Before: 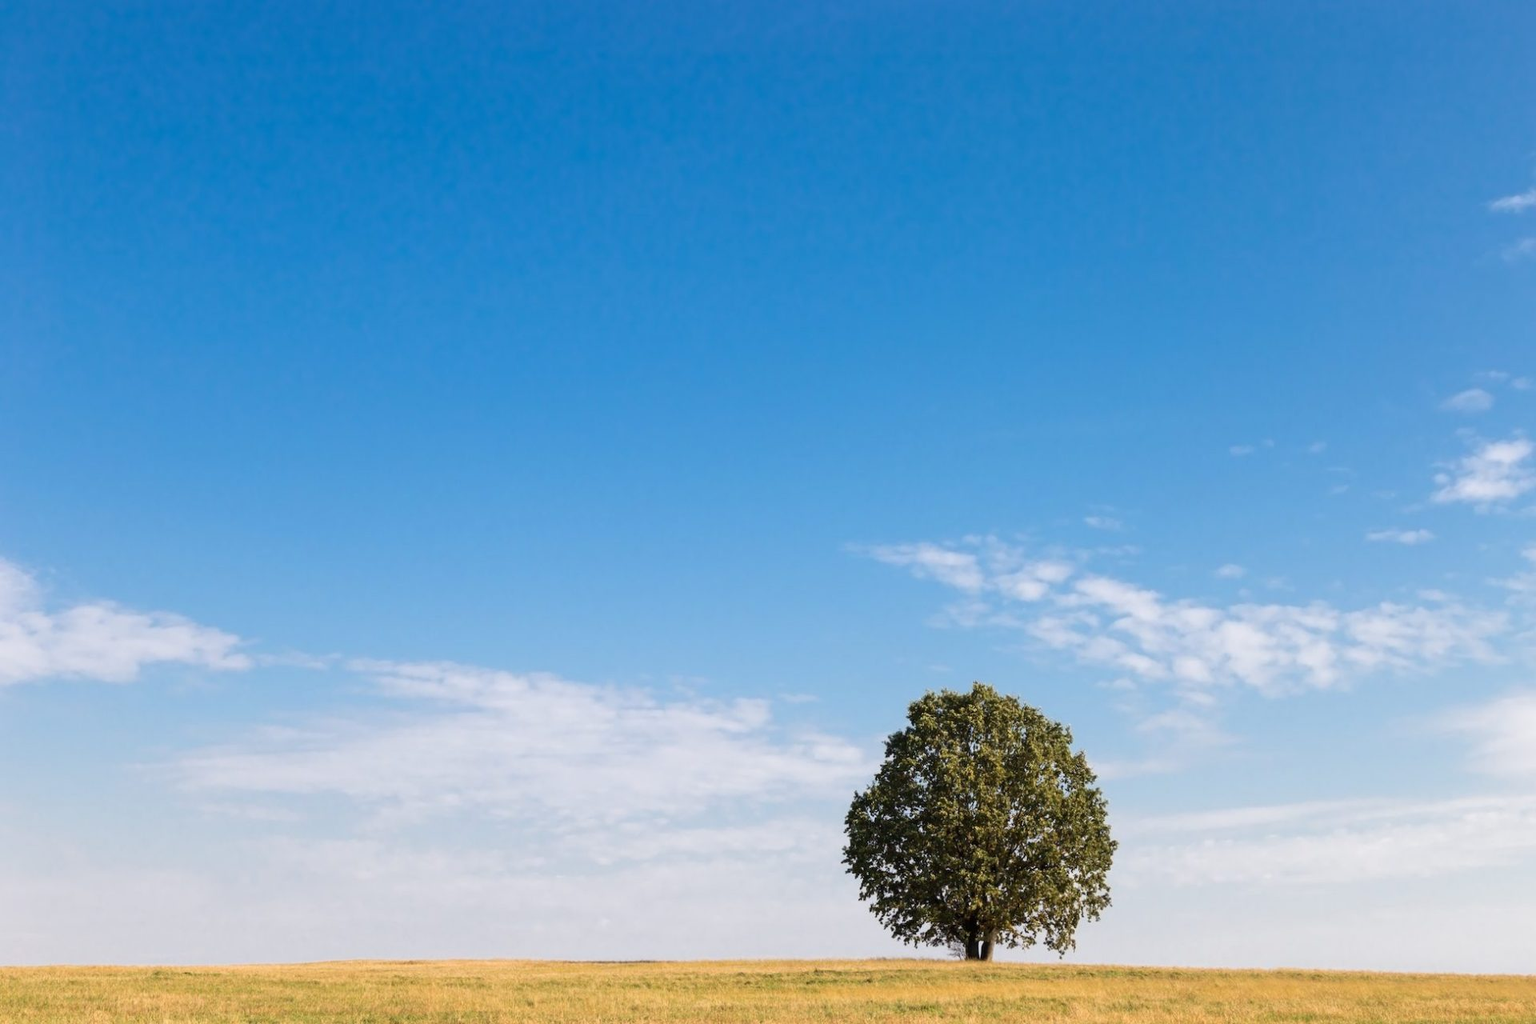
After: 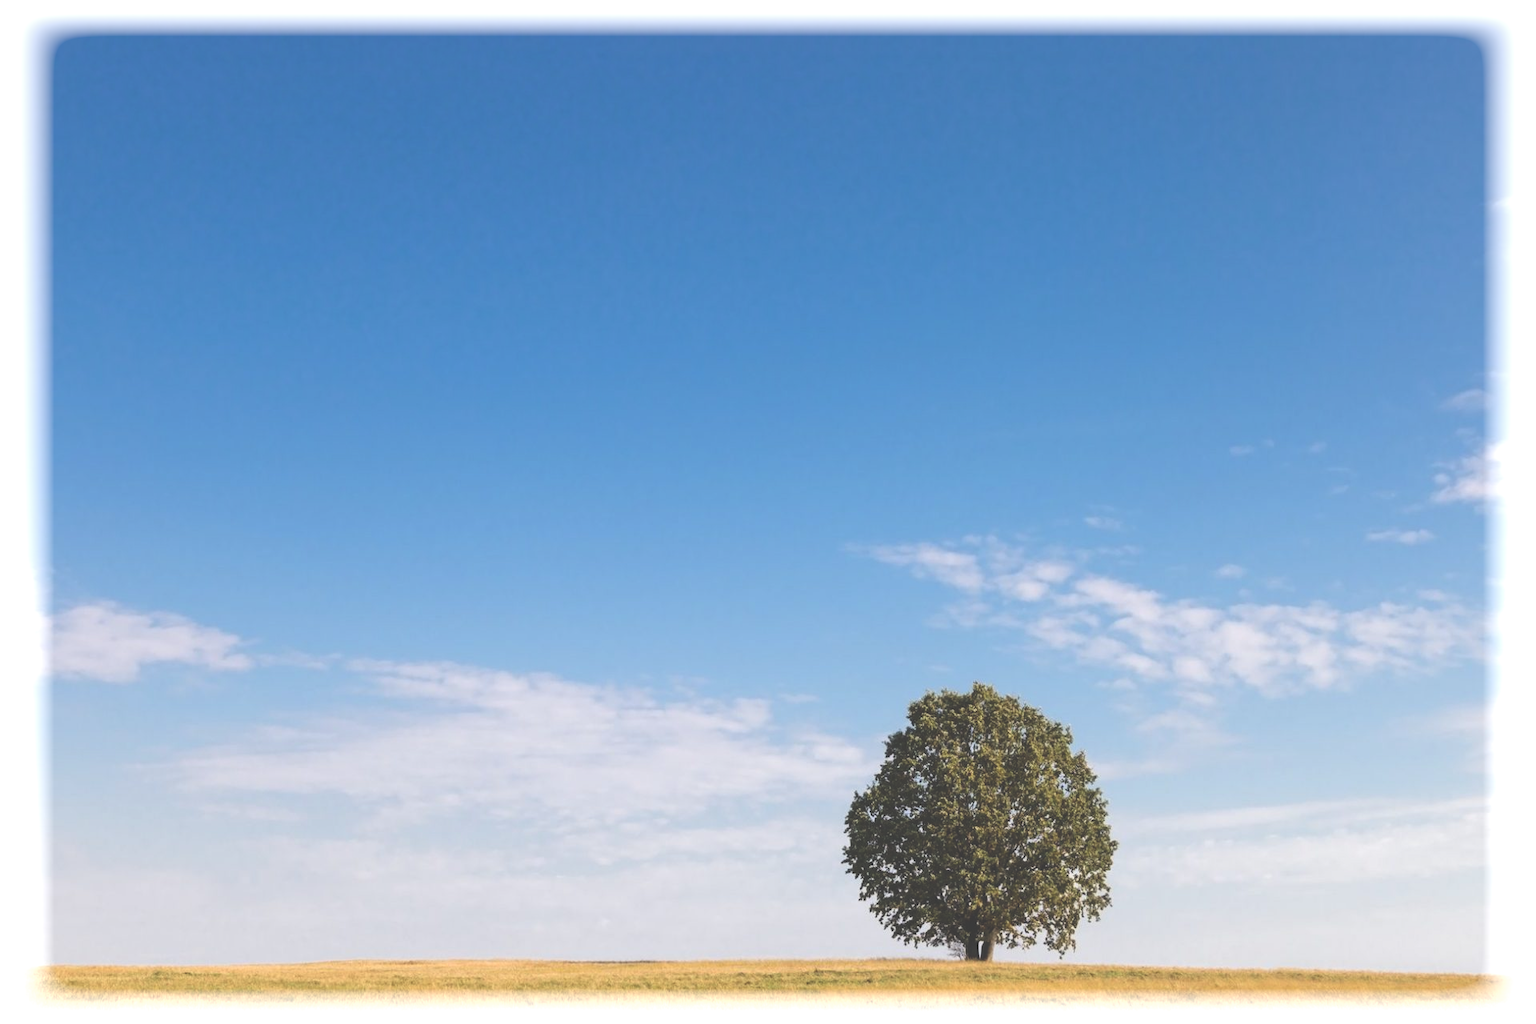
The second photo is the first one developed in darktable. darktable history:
vignetting: fall-off start 93%, fall-off radius 5%, brightness 1, saturation -0.49, automatic ratio true, width/height ratio 1.332, shape 0.04, unbound false
exposure: black level correction -0.041, exposure 0.064 EV, compensate highlight preservation false
graduated density: density 0.38 EV, hardness 21%, rotation -6.11°, saturation 32%
